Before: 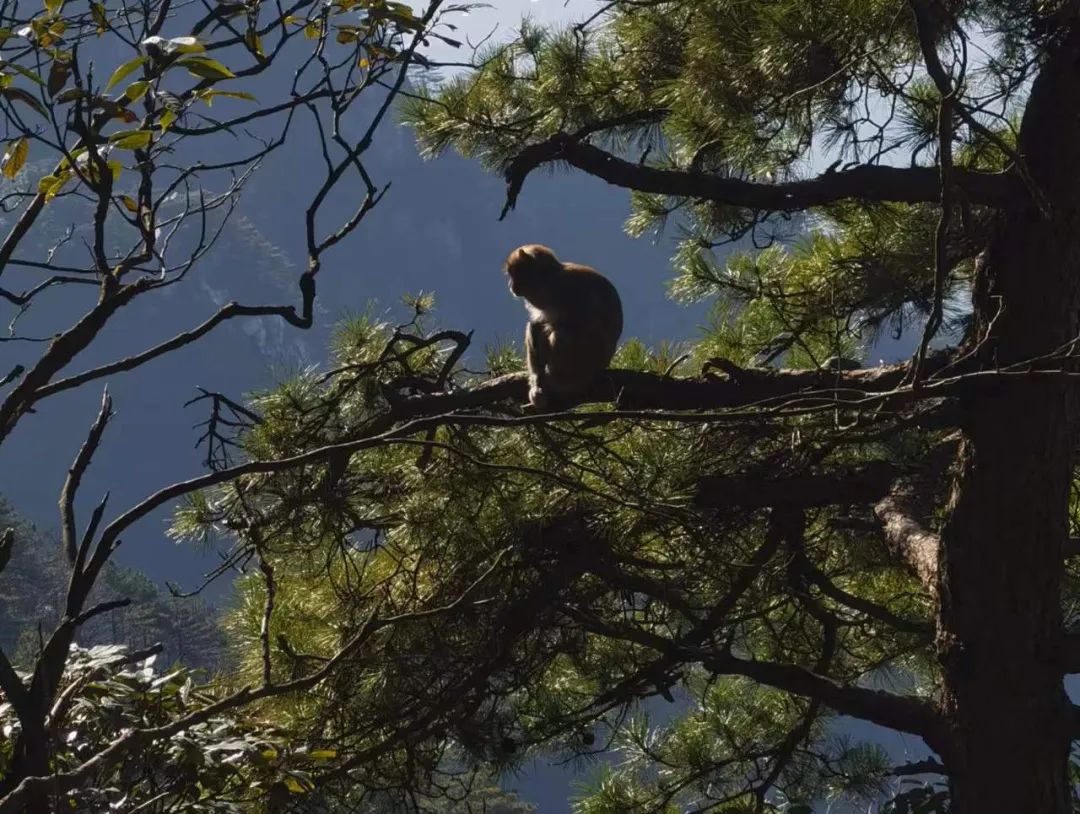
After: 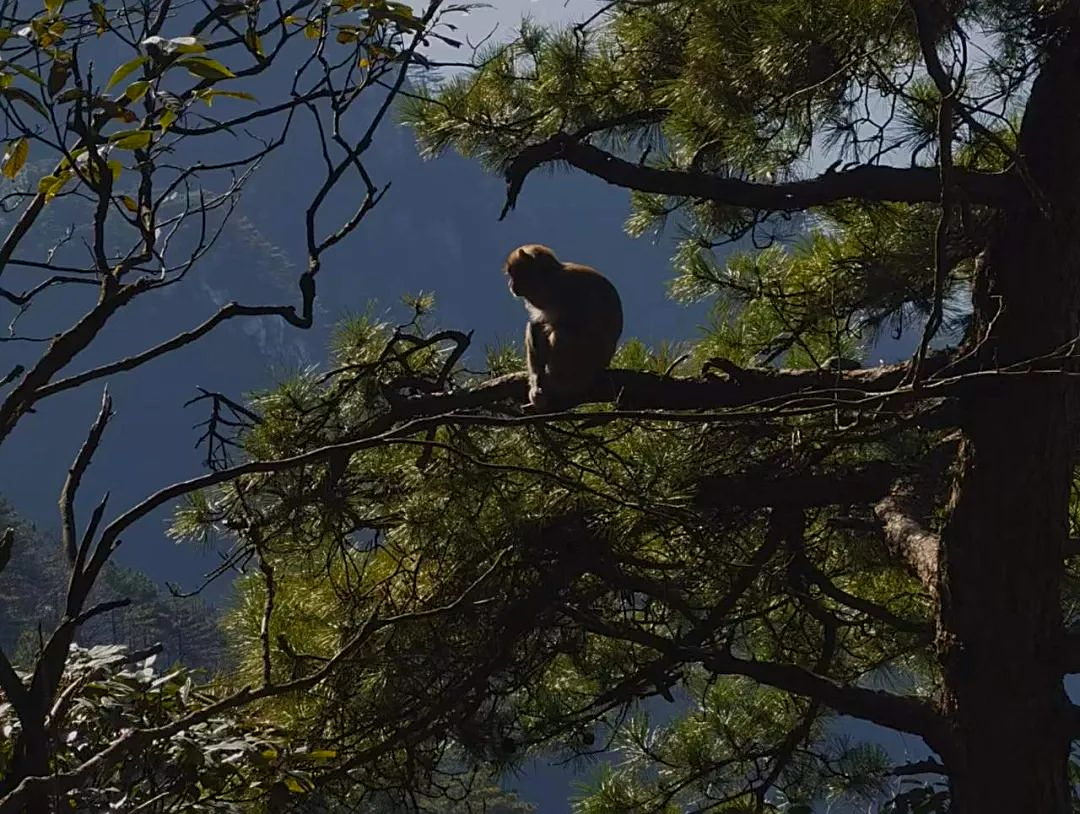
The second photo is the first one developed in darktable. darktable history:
exposure: black level correction 0, exposure -0.712 EV, compensate highlight preservation false
sharpen: on, module defaults
color balance rgb: power › luminance 3.255%, power › hue 233.91°, perceptual saturation grading › global saturation 0.05%, global vibrance 27.673%
